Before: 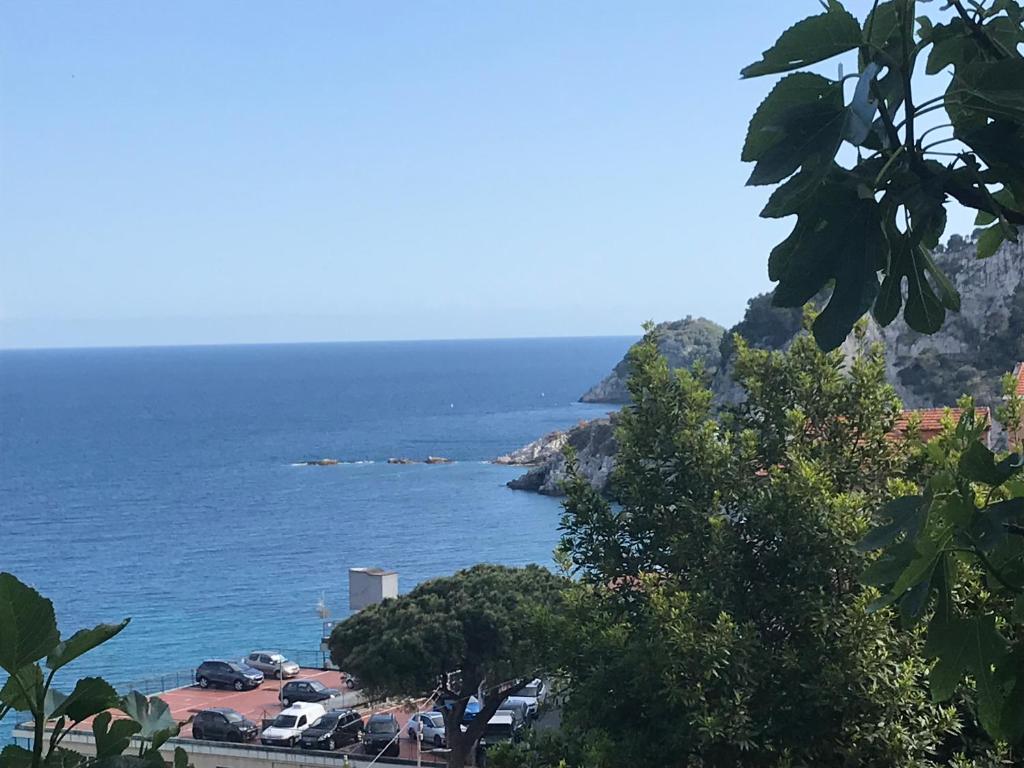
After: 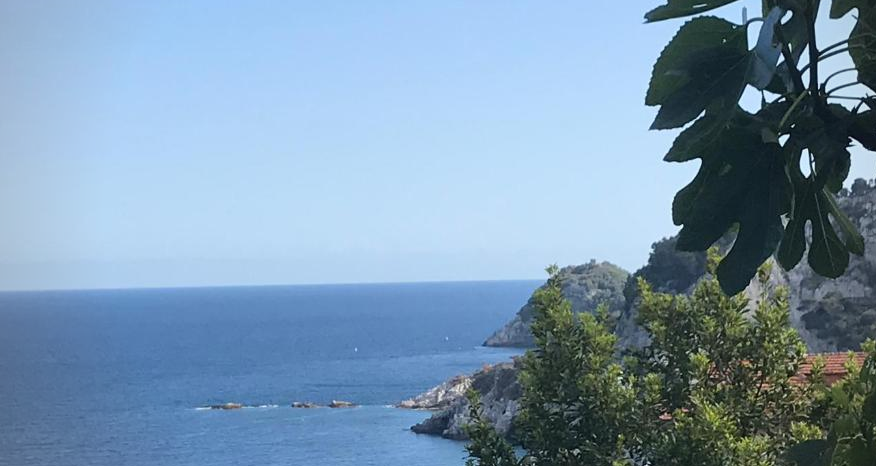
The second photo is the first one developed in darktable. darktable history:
vignetting: fall-off radius 61.15%, center (0.037, -0.097), unbound false
crop and rotate: left 9.47%, top 7.292%, right 4.919%, bottom 31.98%
